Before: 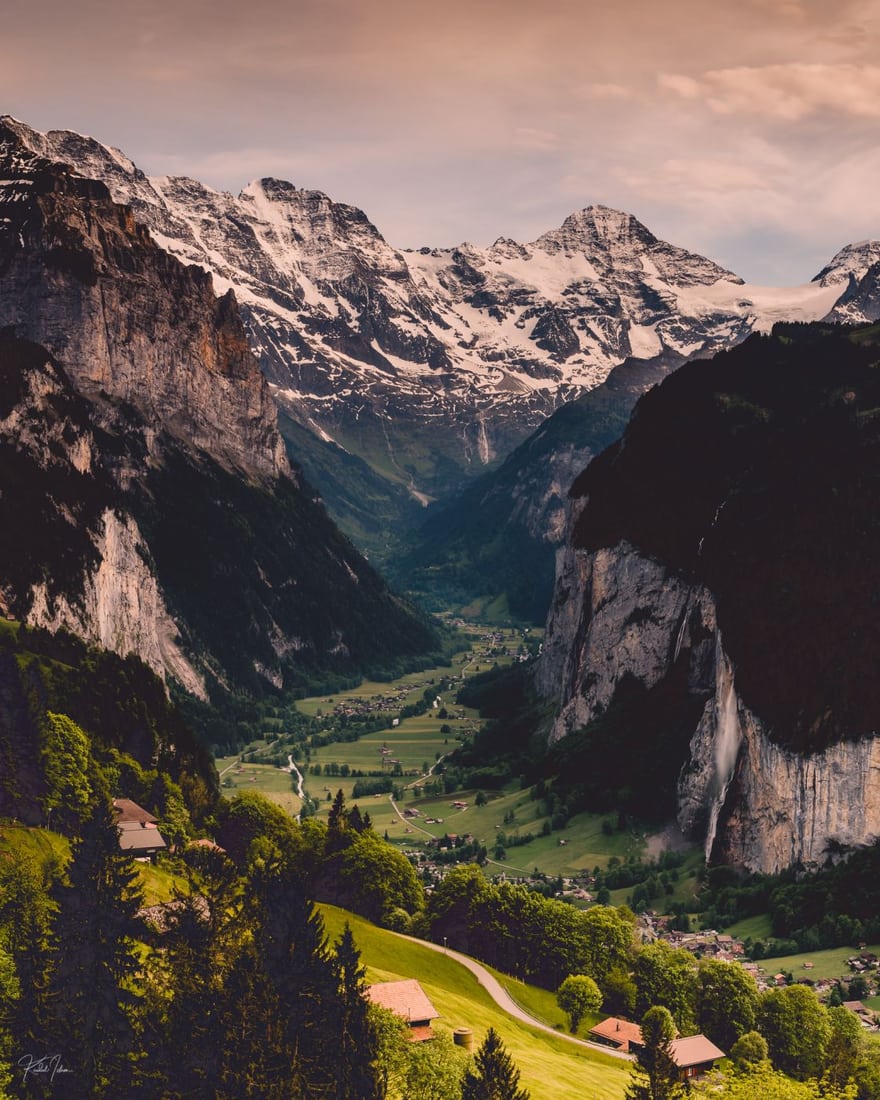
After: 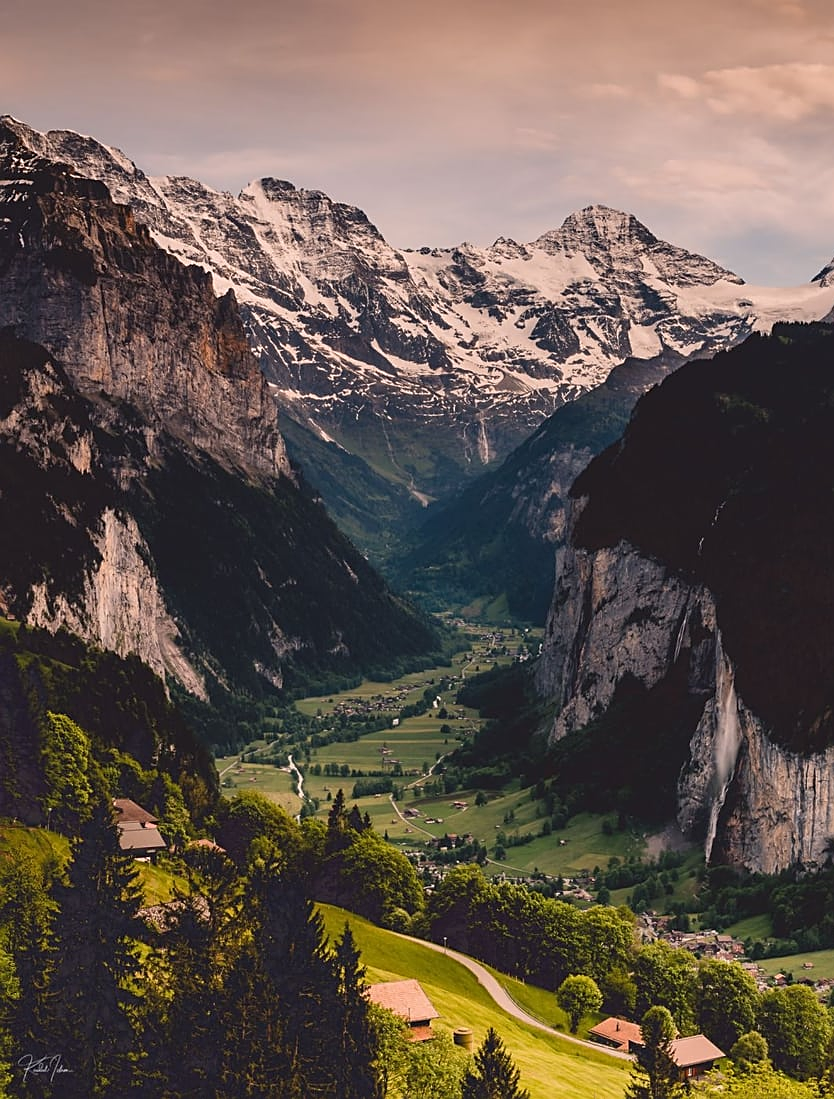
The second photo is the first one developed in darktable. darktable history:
sharpen: on, module defaults
crop and rotate: left 0%, right 5.145%
